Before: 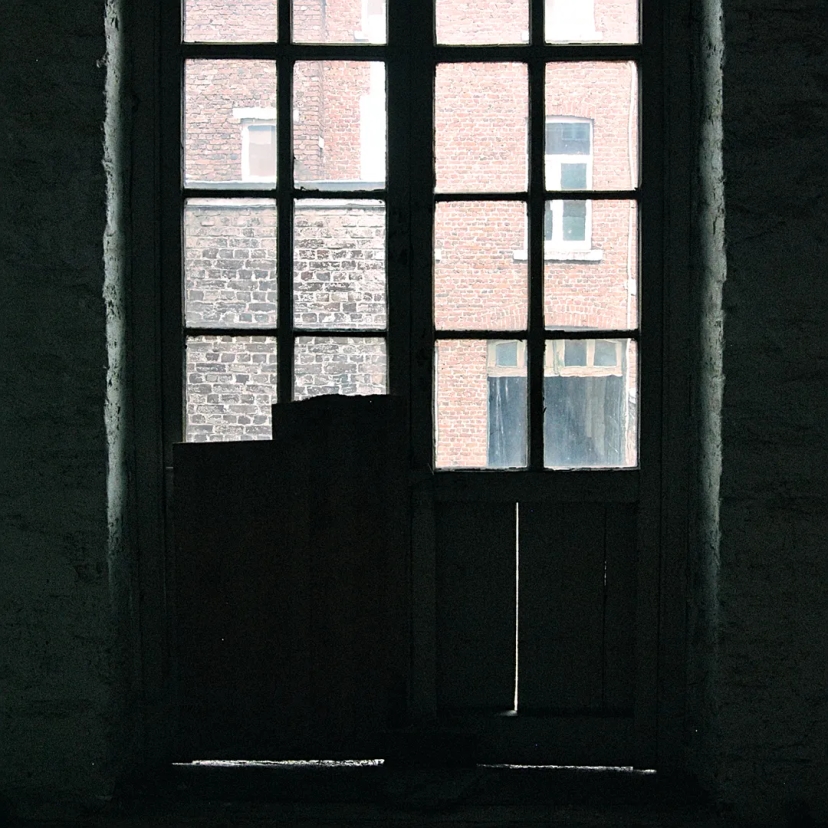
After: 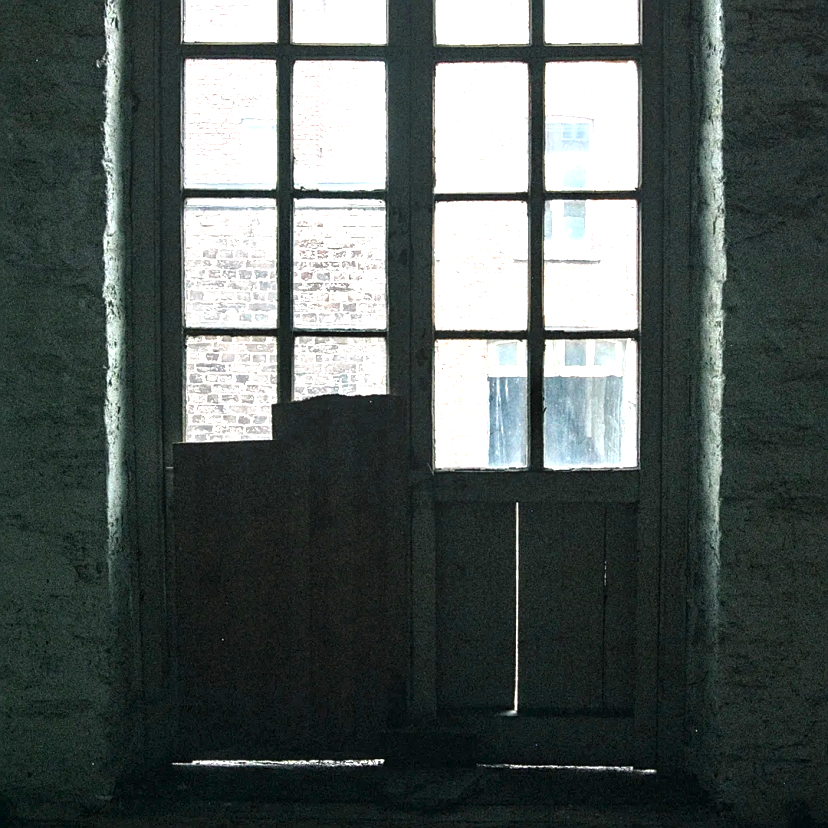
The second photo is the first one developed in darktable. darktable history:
local contrast: detail 130%
exposure: exposure 1.16 EV, compensate exposure bias true, compensate highlight preservation false
